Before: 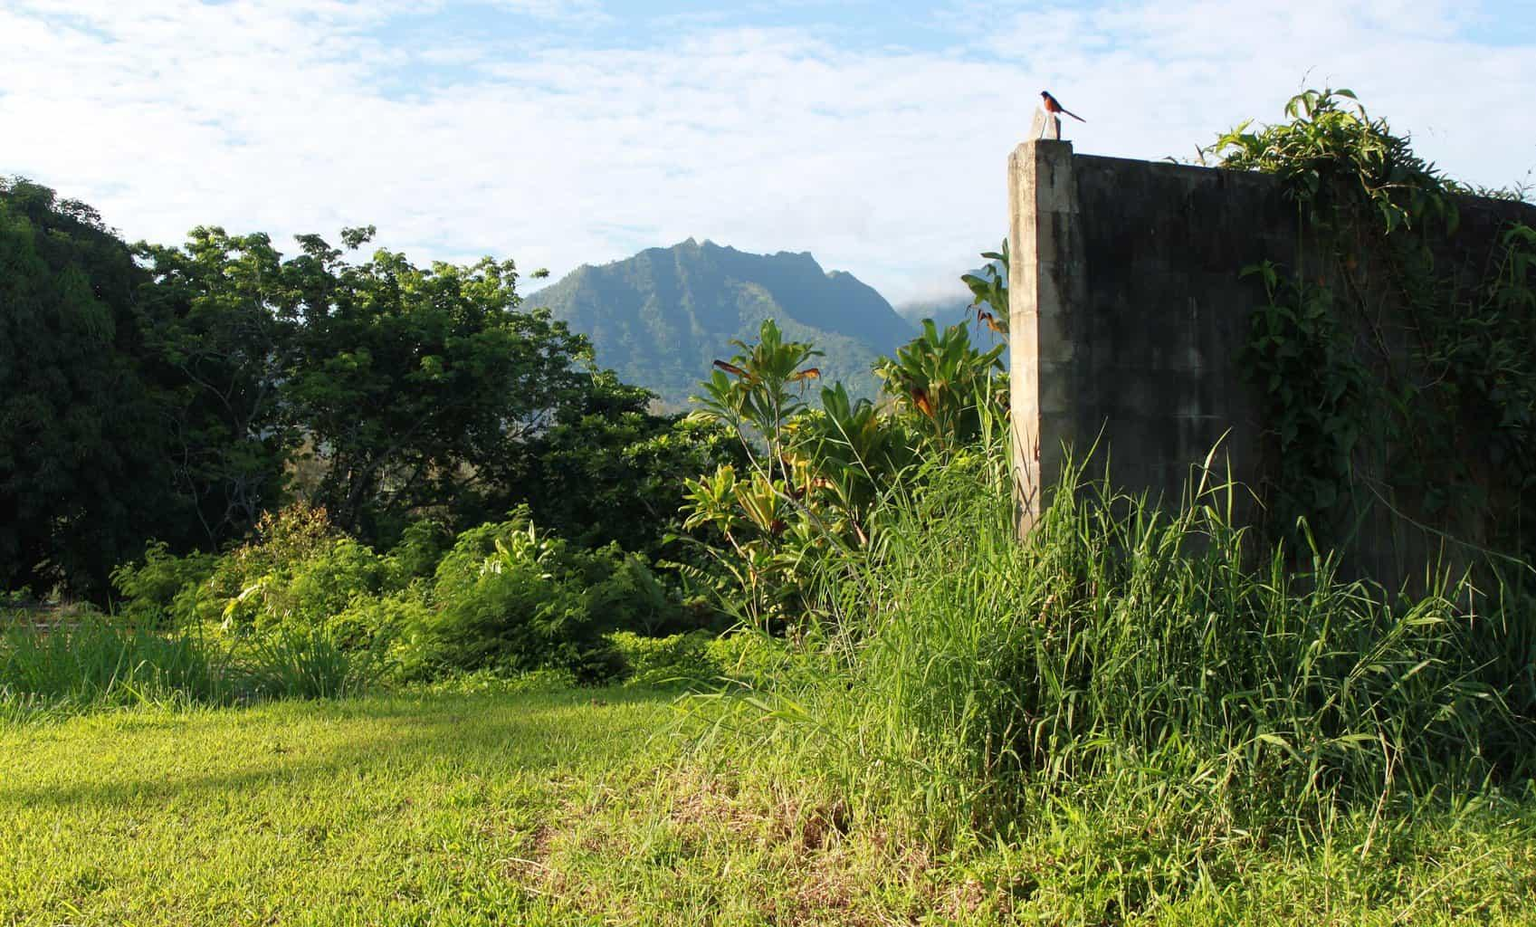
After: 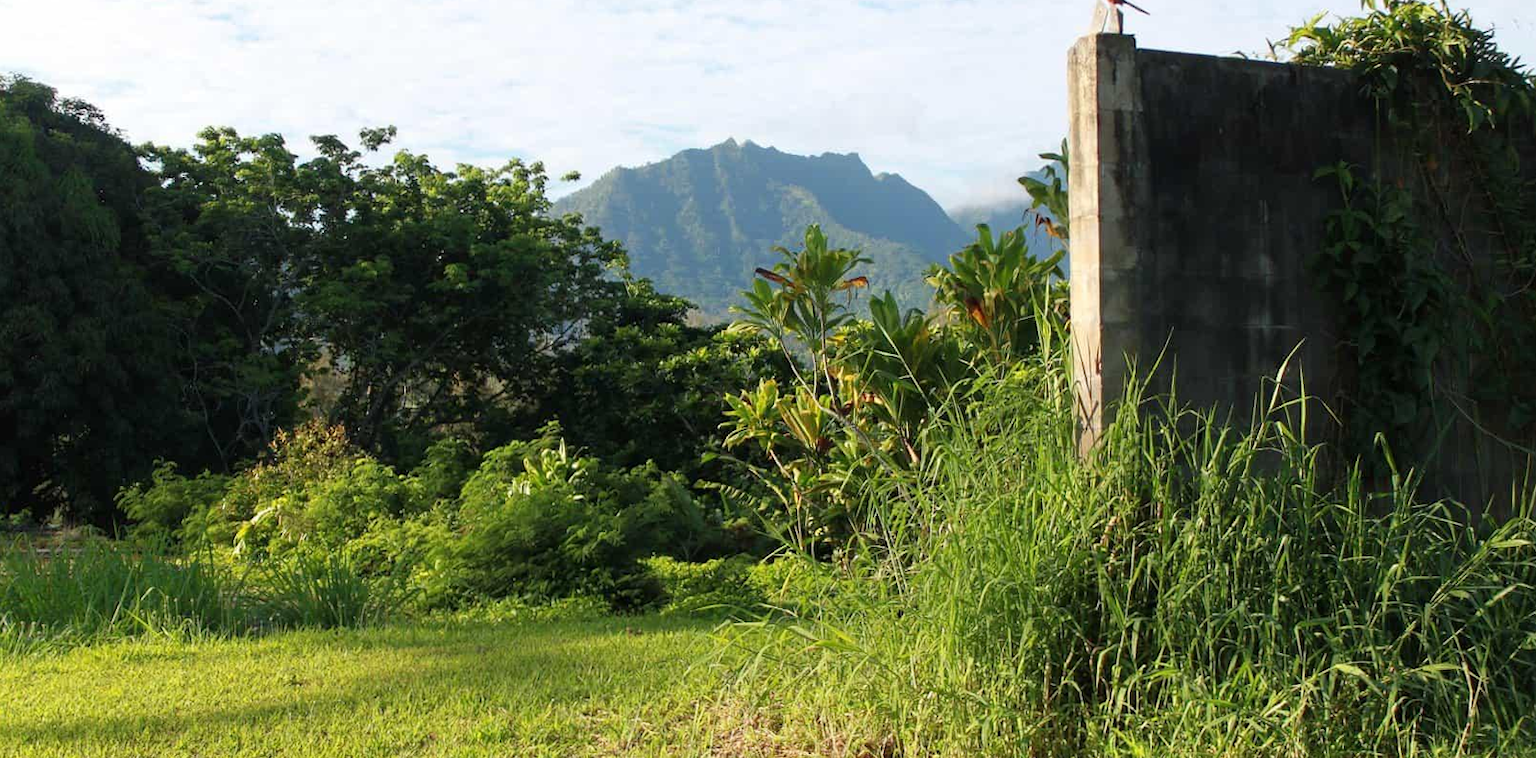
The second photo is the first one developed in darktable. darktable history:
crop and rotate: angle 0.094°, top 11.524%, right 5.484%, bottom 11.056%
